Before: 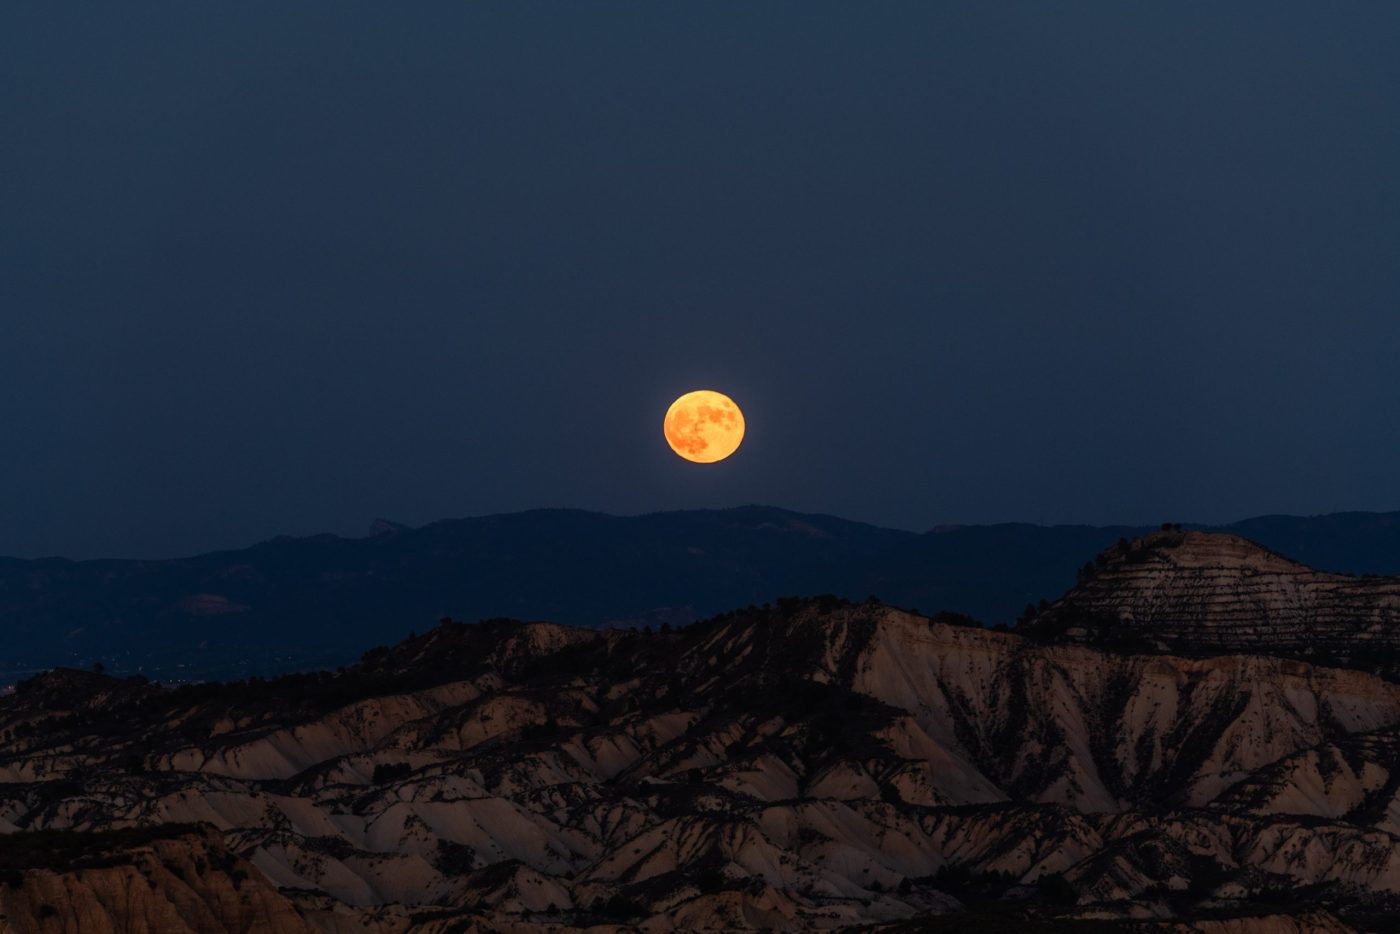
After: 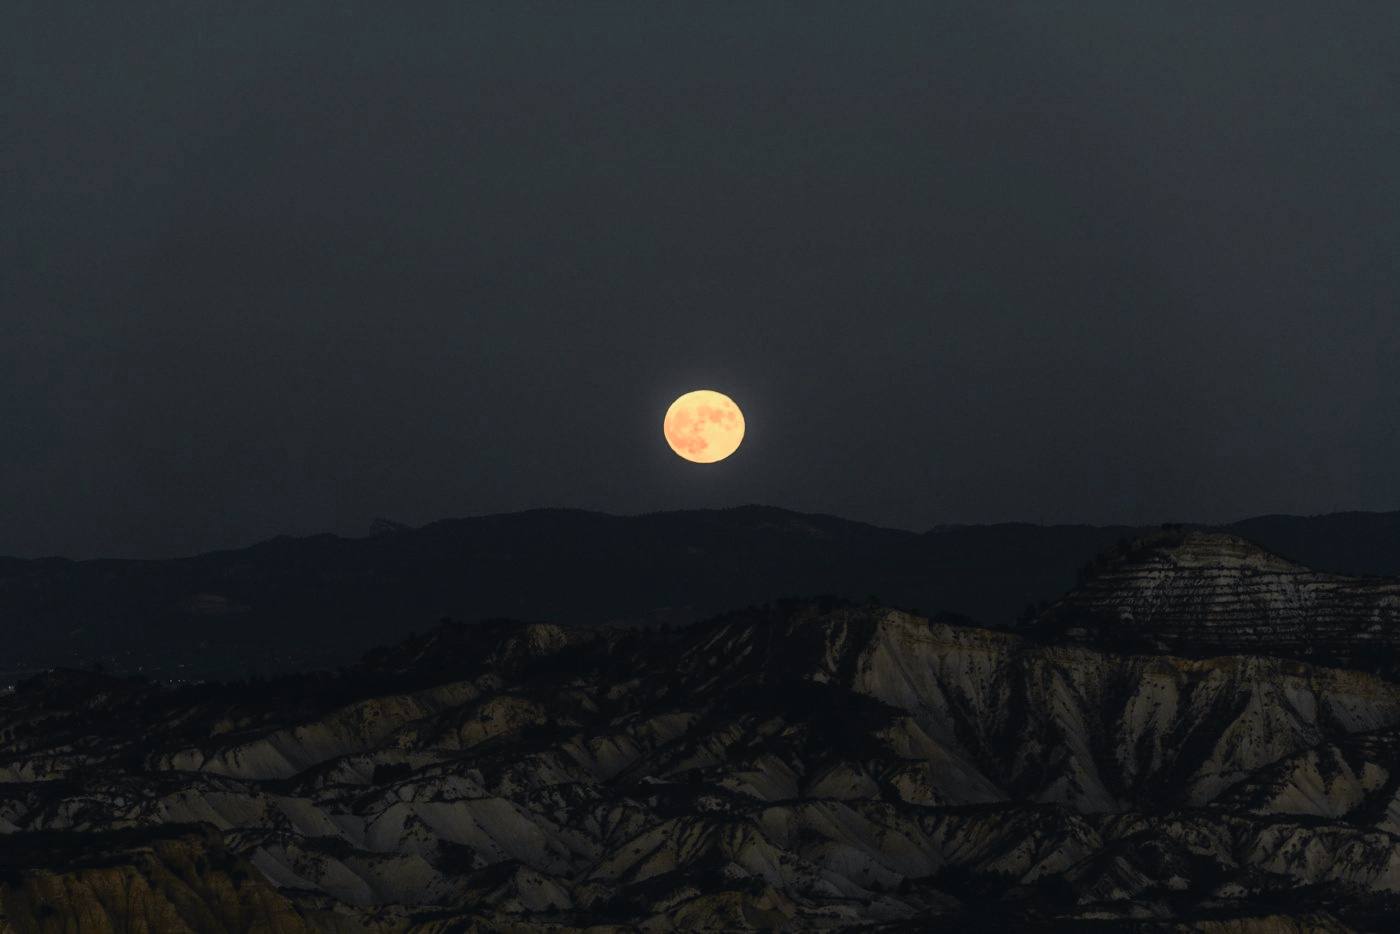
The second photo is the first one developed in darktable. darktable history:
tone curve: curves: ch0 [(0, 0.026) (0.104, 0.1) (0.233, 0.262) (0.398, 0.507) (0.498, 0.621) (0.65, 0.757) (0.835, 0.883) (1, 0.961)]; ch1 [(0, 0) (0.346, 0.307) (0.408, 0.369) (0.453, 0.457) (0.482, 0.476) (0.502, 0.498) (0.521, 0.503) (0.553, 0.554) (0.638, 0.646) (0.693, 0.727) (1, 1)]; ch2 [(0, 0) (0.366, 0.337) (0.434, 0.46) (0.485, 0.494) (0.5, 0.494) (0.511, 0.508) (0.537, 0.55) (0.579, 0.599) (0.663, 0.67) (1, 1)], color space Lab, independent channels, preserve colors none
contrast brightness saturation: contrast 0.1, saturation -0.377
